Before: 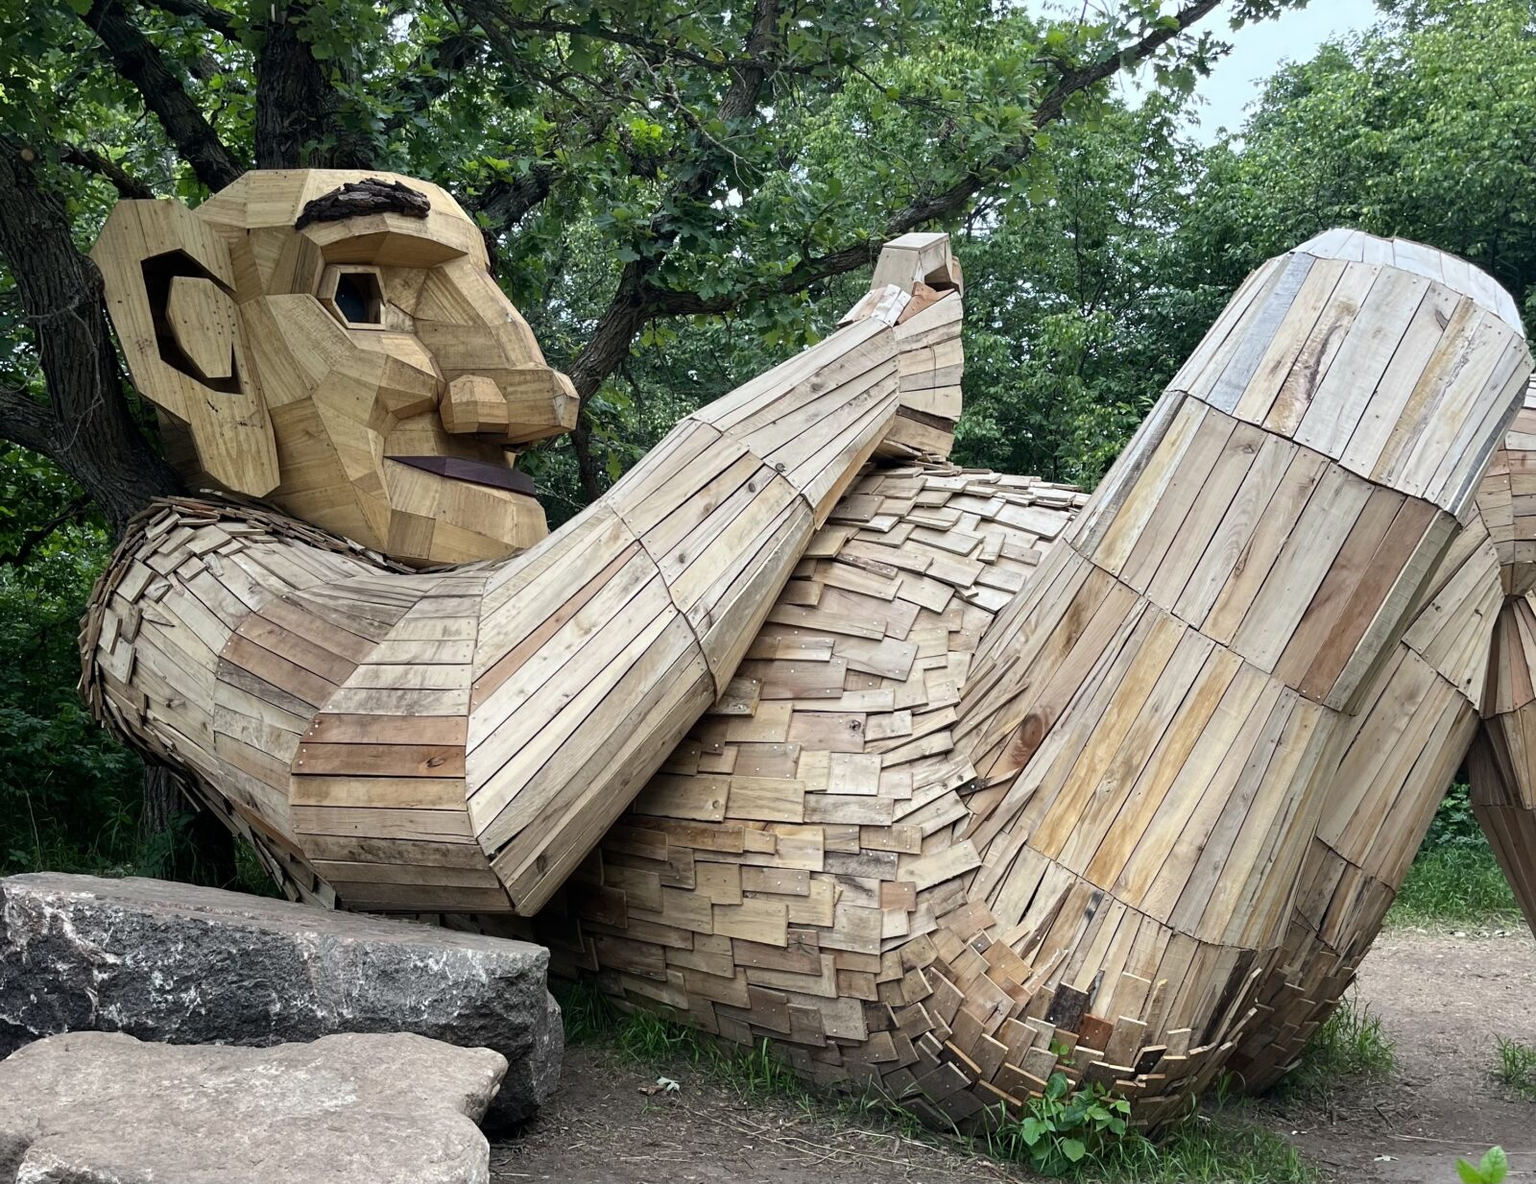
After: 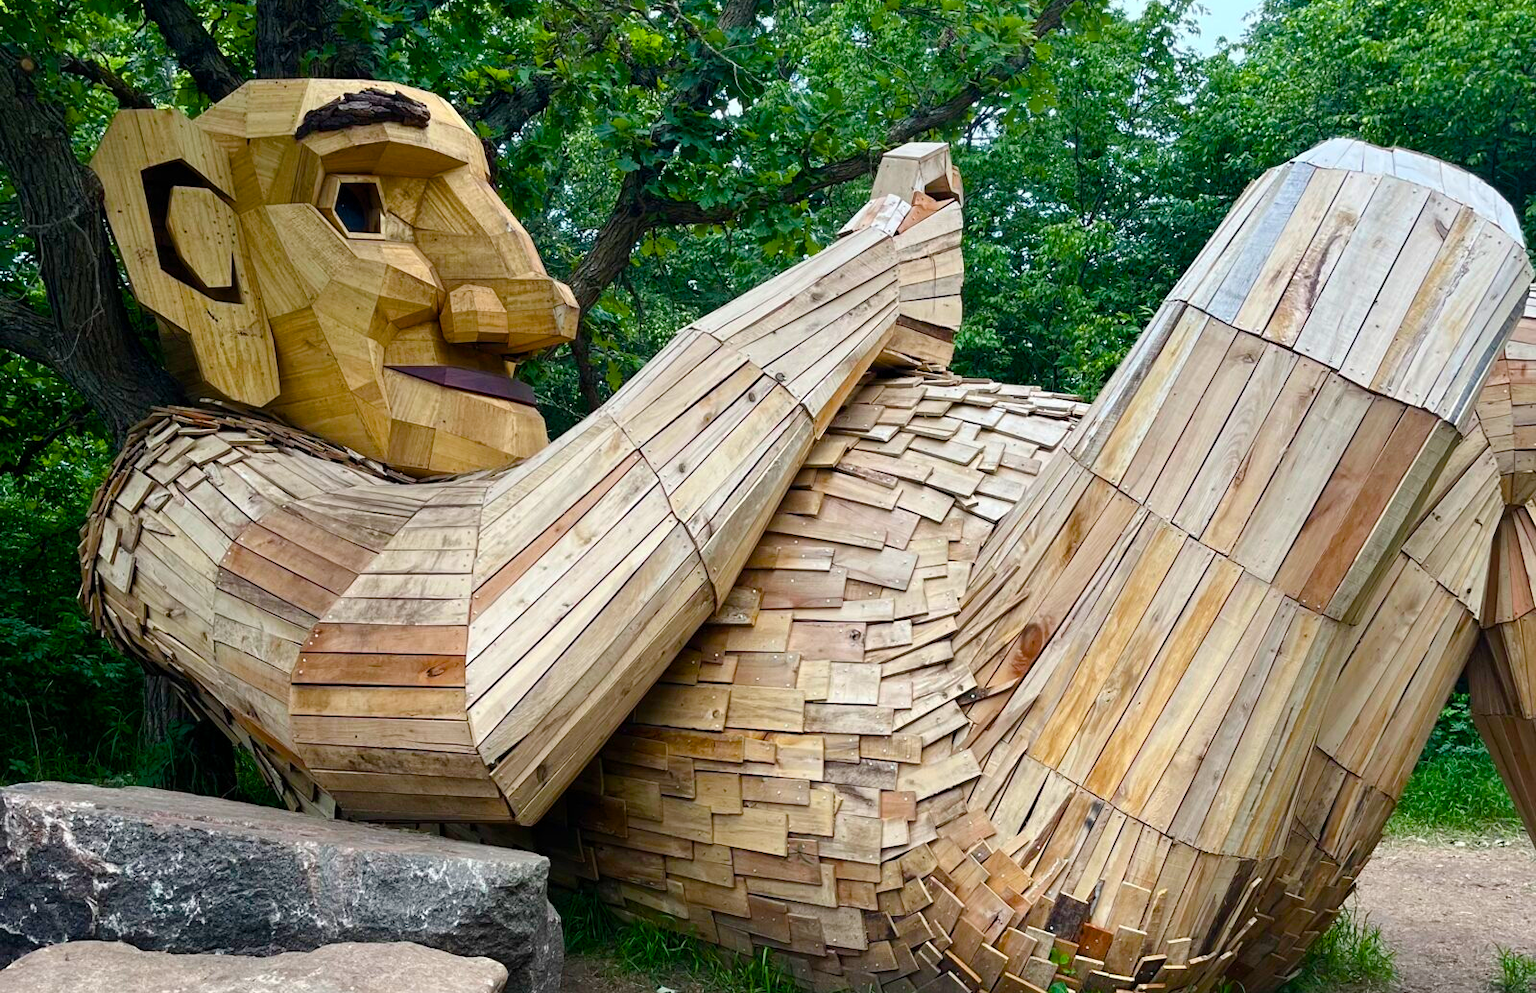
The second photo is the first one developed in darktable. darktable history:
crop: top 7.625%, bottom 8.027%
color balance rgb: perceptual saturation grading › global saturation 20%, perceptual saturation grading › highlights -25%, perceptual saturation grading › shadows 50.52%, global vibrance 40.24%
